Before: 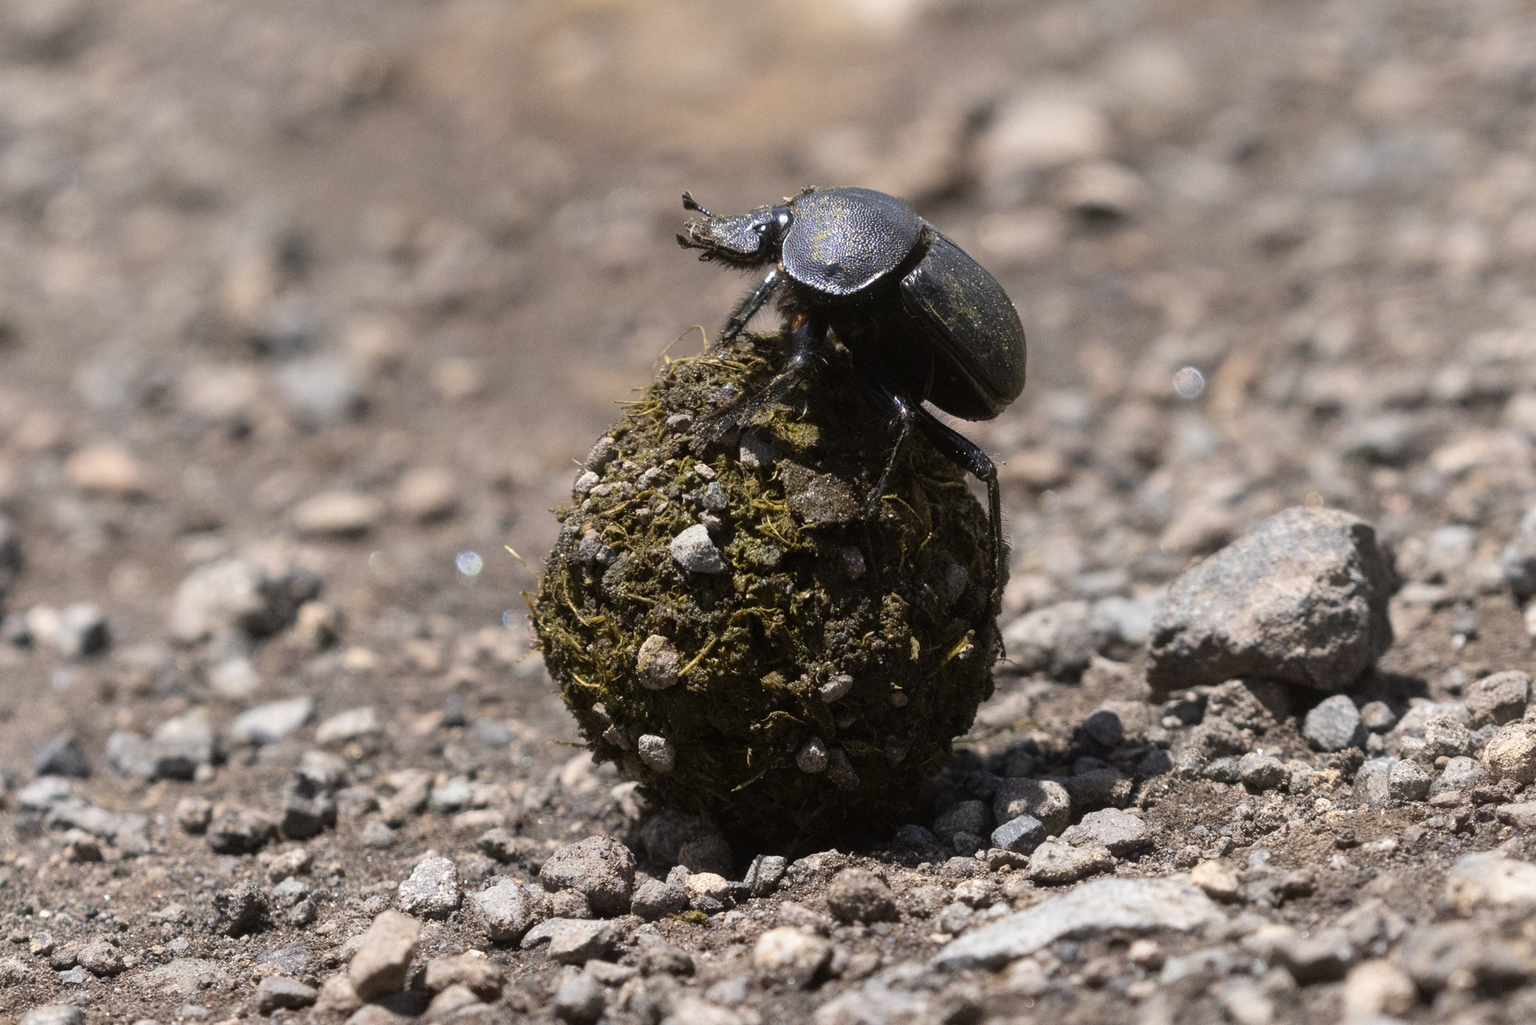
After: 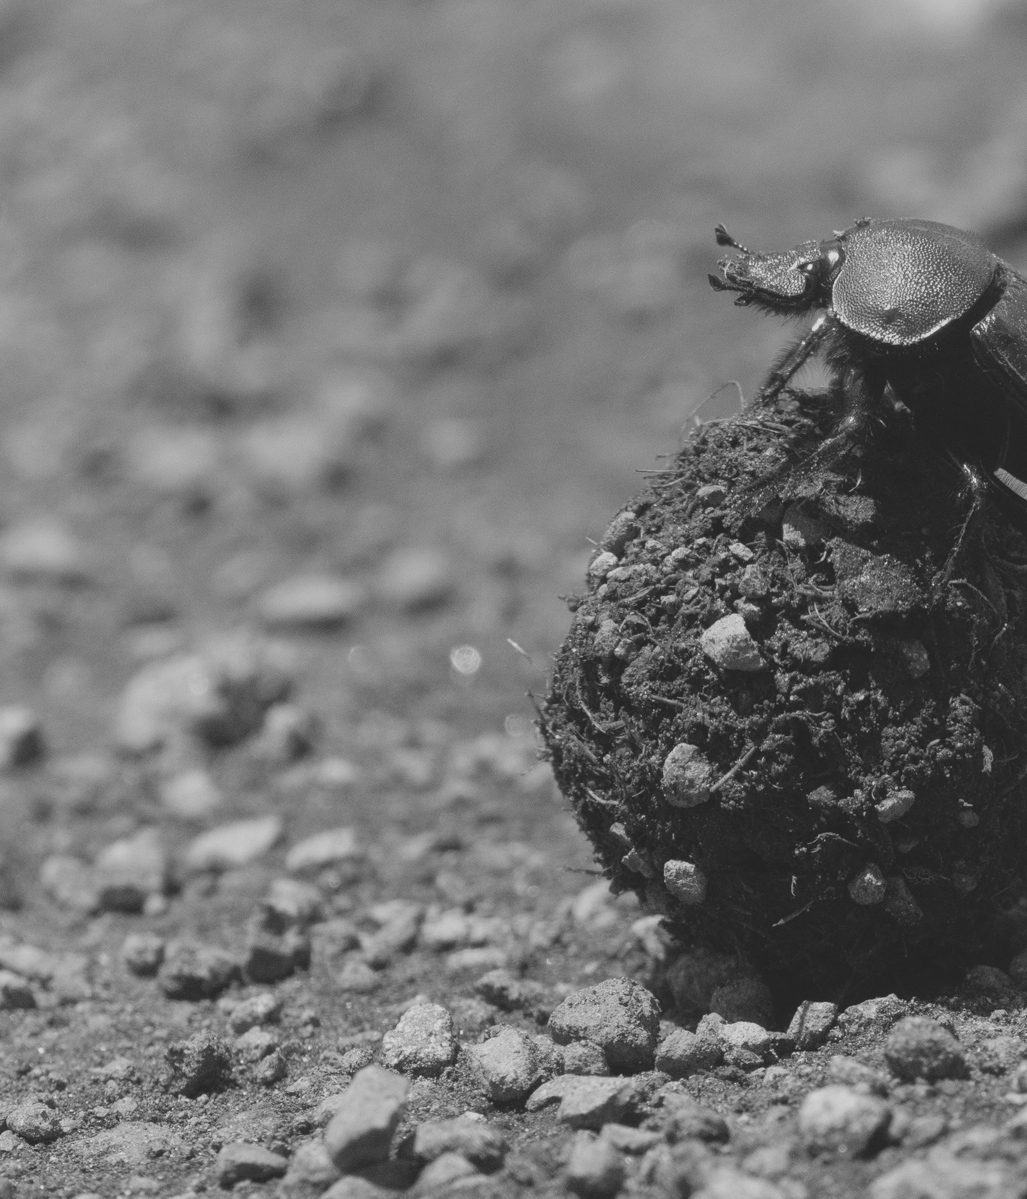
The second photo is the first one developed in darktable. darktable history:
contrast brightness saturation: contrast -0.263, saturation -0.42
color calibration: output gray [0.246, 0.254, 0.501, 0], illuminant custom, x 0.368, y 0.373, temperature 4349.42 K
crop: left 4.7%, right 38.211%
